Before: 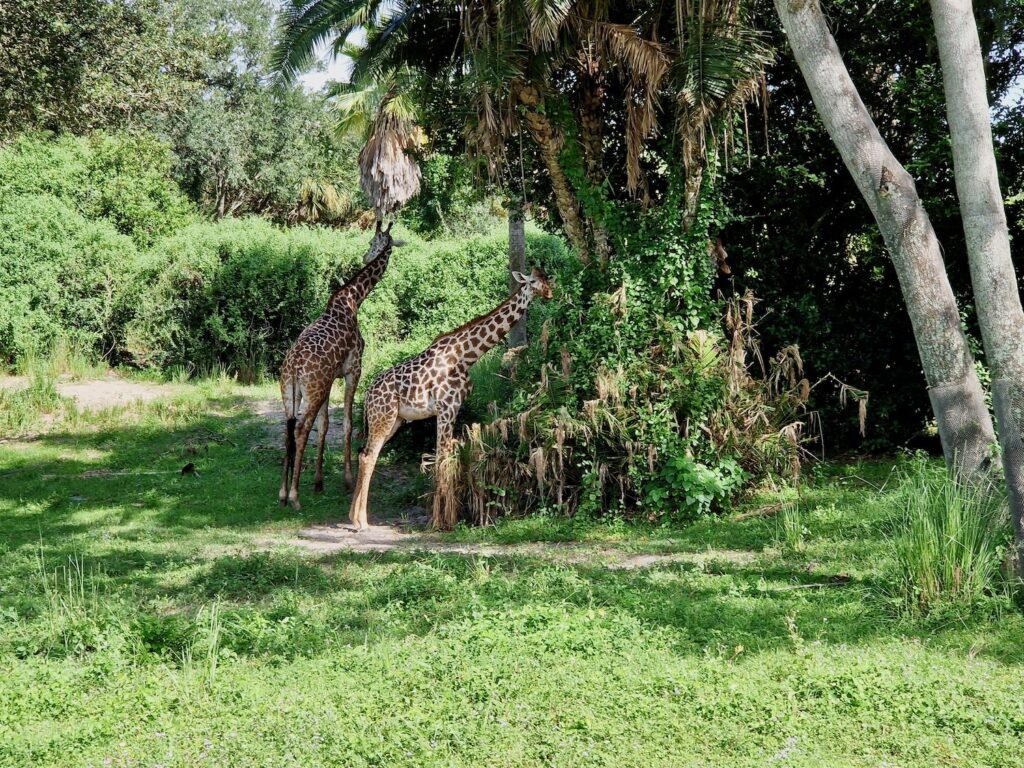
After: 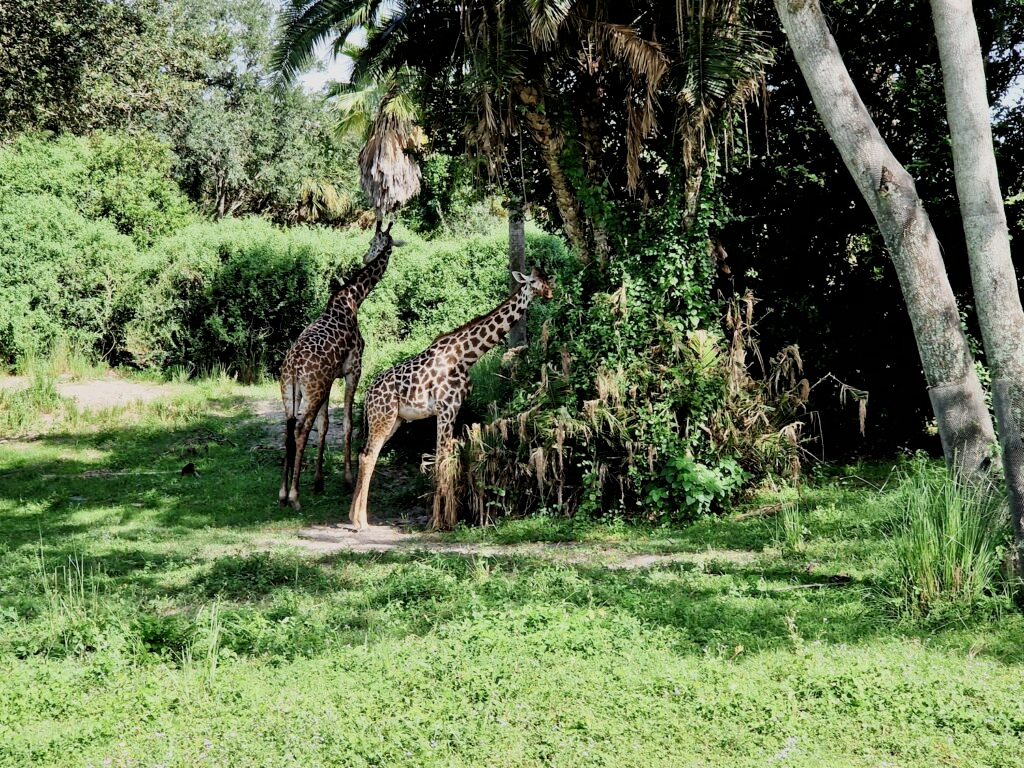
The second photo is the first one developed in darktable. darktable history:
filmic rgb: black relative exposure -16 EV, white relative exposure 6.3 EV, hardness 5.1, contrast 1.344
